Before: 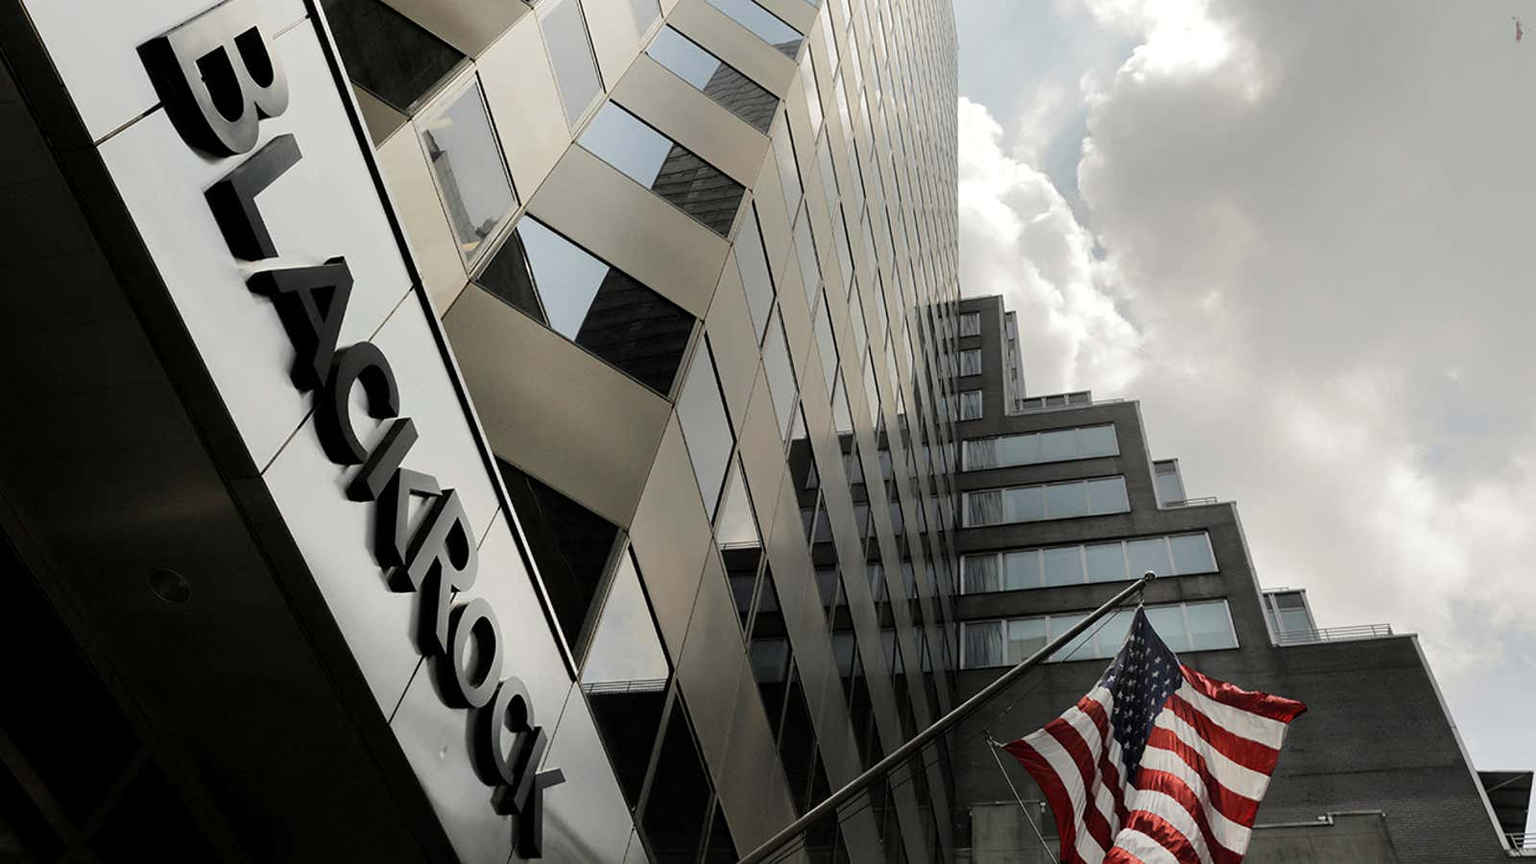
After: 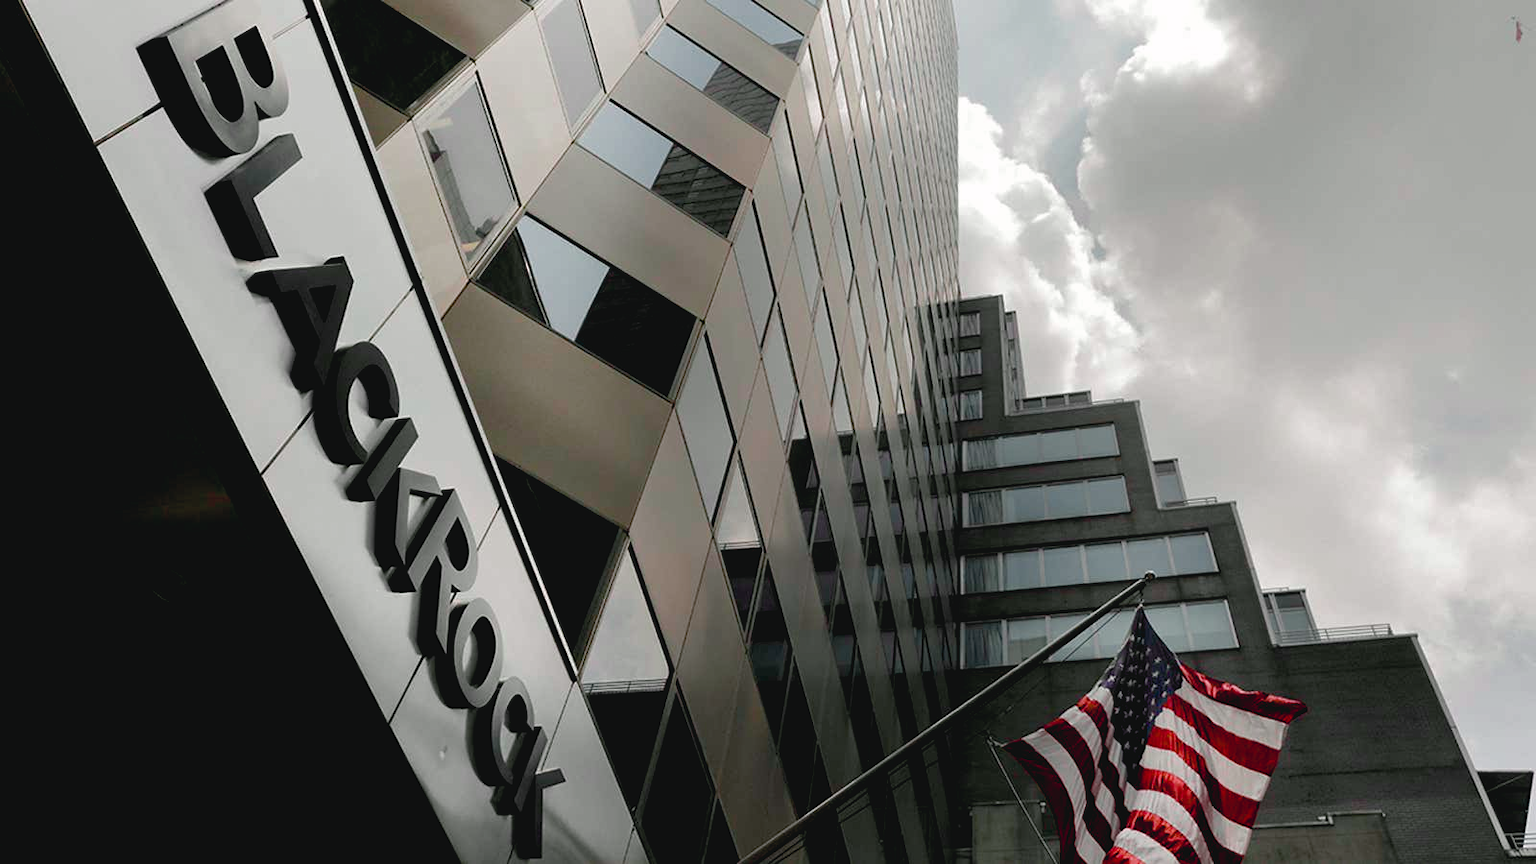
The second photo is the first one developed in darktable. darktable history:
tone curve: curves: ch0 [(0, 0.046) (0.04, 0.074) (0.883, 0.858) (1, 1)]; ch1 [(0, 0) (0.146, 0.159) (0.338, 0.365) (0.417, 0.455) (0.489, 0.486) (0.504, 0.502) (0.529, 0.537) (0.563, 0.567) (1, 1)]; ch2 [(0, 0) (0.307, 0.298) (0.388, 0.375) (0.443, 0.456) (0.485, 0.492) (0.544, 0.525) (1, 1)], color space Lab, independent channels, preserve colors none
color balance rgb: highlights gain › chroma 0.299%, highlights gain › hue 331.87°, global offset › luminance -0.88%, perceptual saturation grading › global saturation 20%, perceptual saturation grading › highlights -25.491%, perceptual saturation grading › shadows 49.979%, global vibrance 20%
